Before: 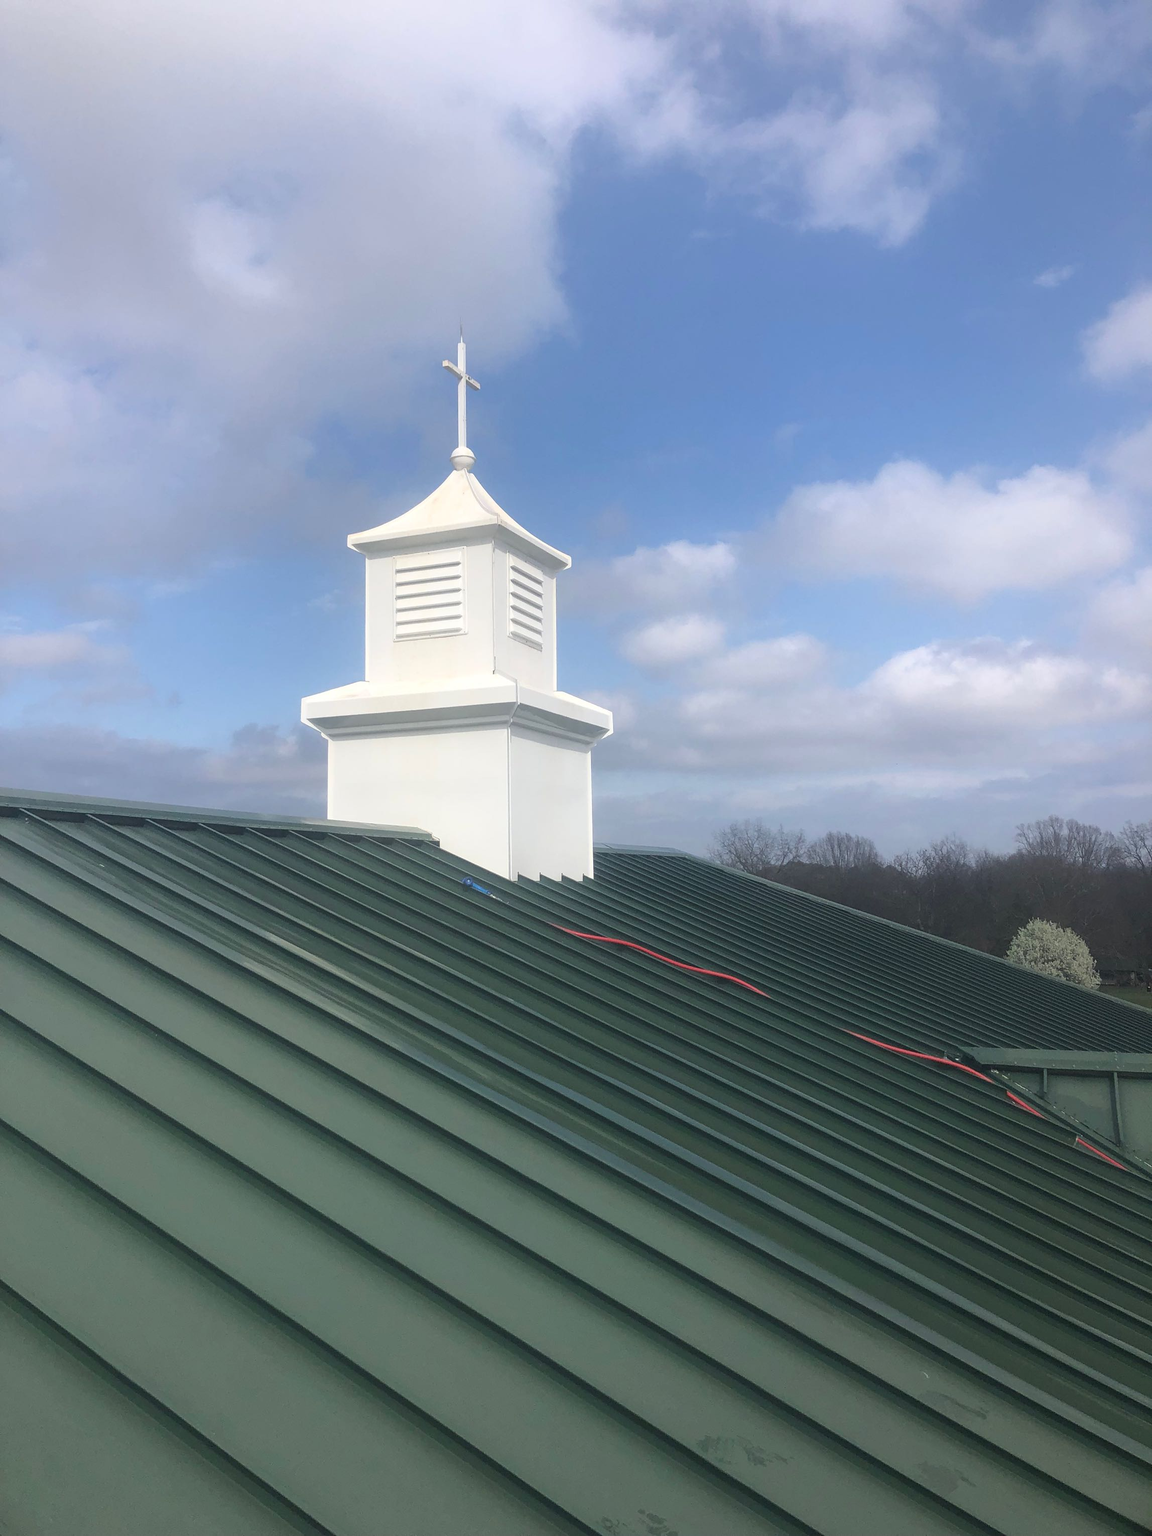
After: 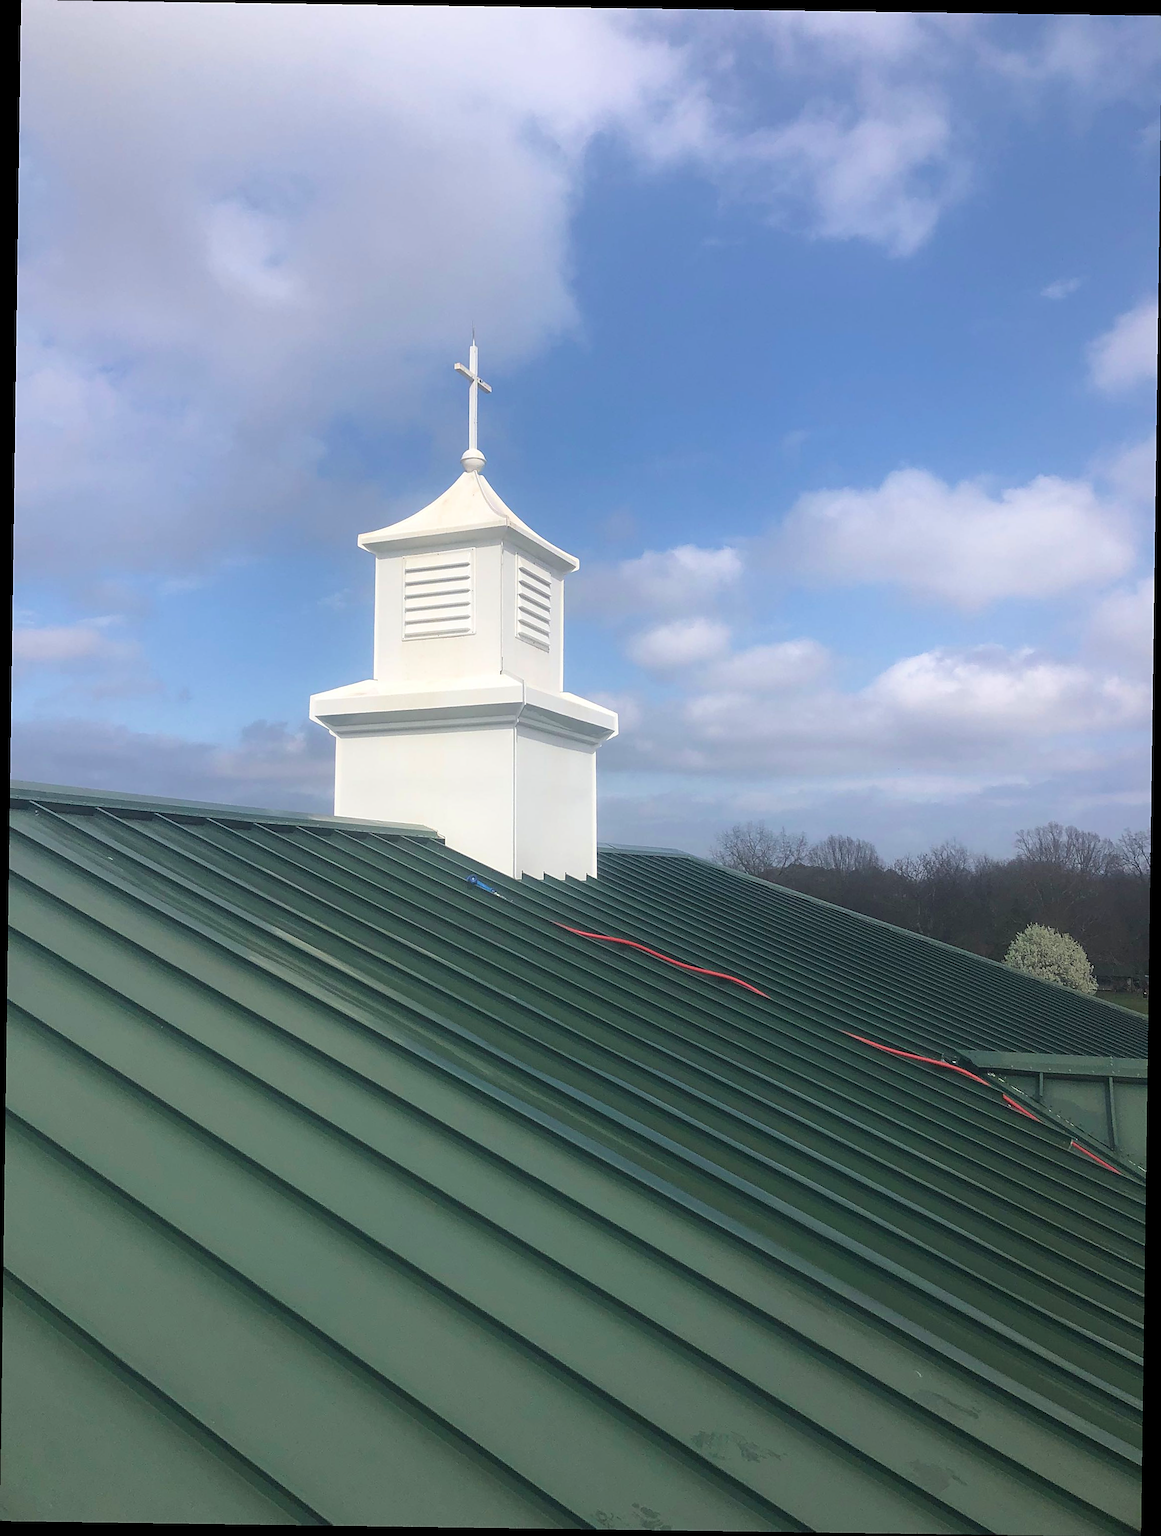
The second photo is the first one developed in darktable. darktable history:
contrast brightness saturation: saturation -0.04
sharpen: on, module defaults
rotate and perspective: rotation 0.8°, automatic cropping off
velvia: on, module defaults
